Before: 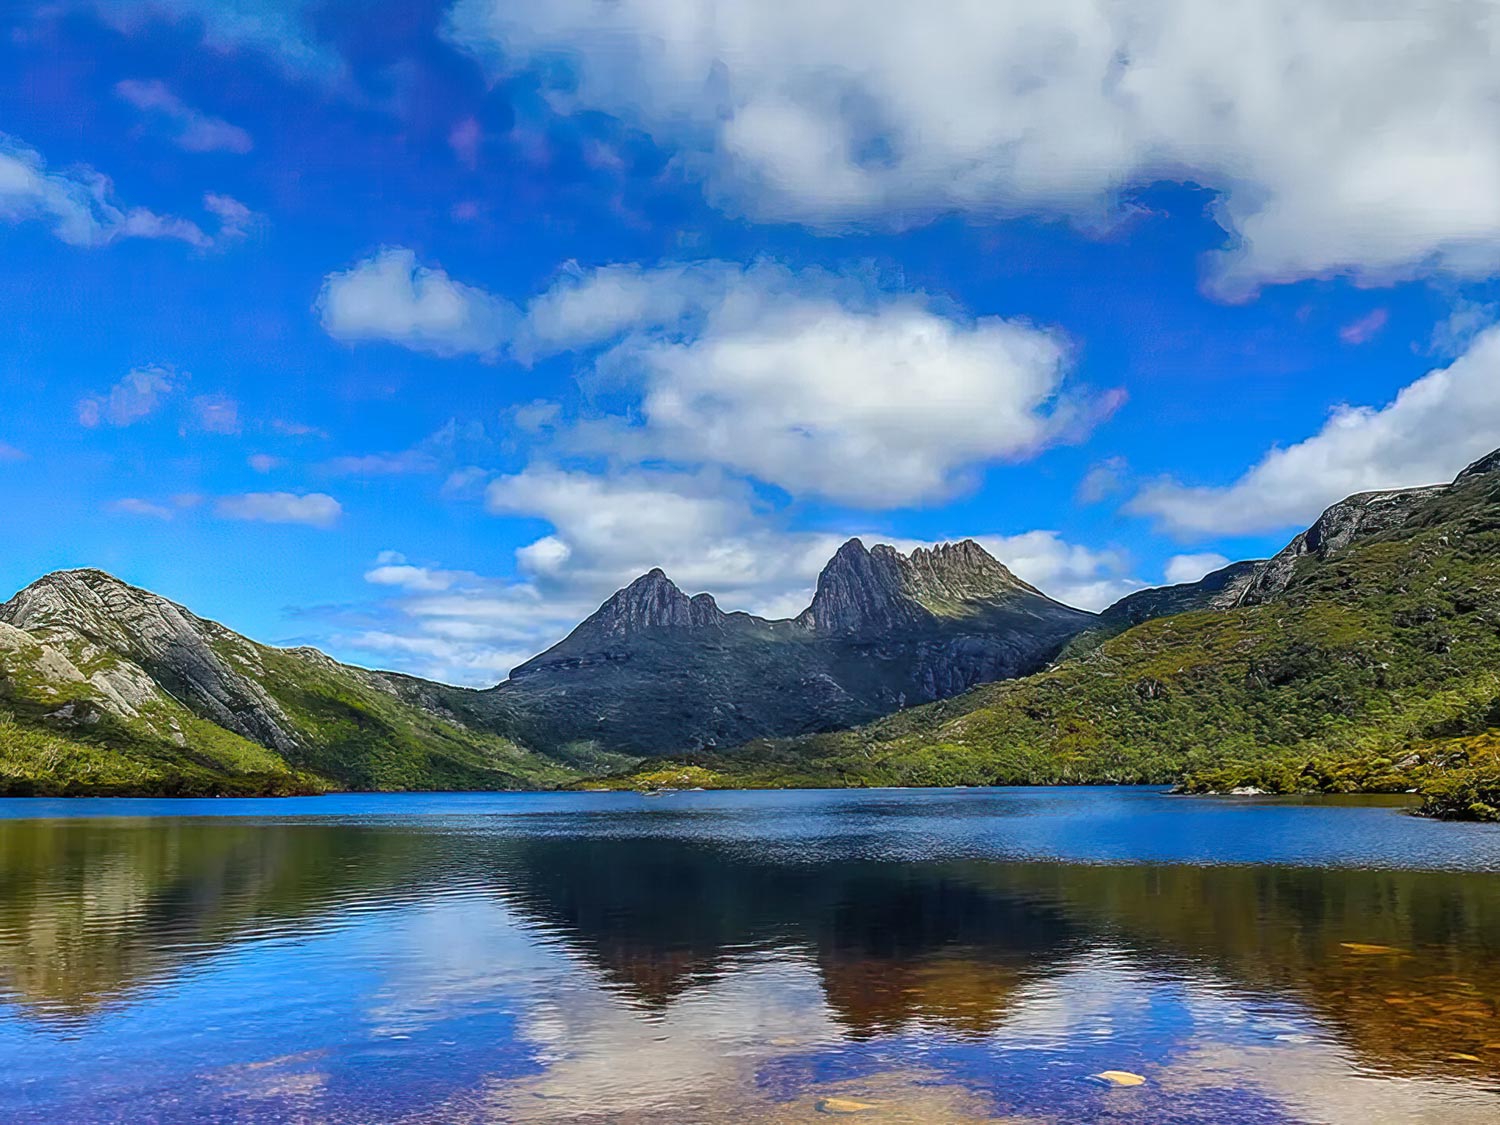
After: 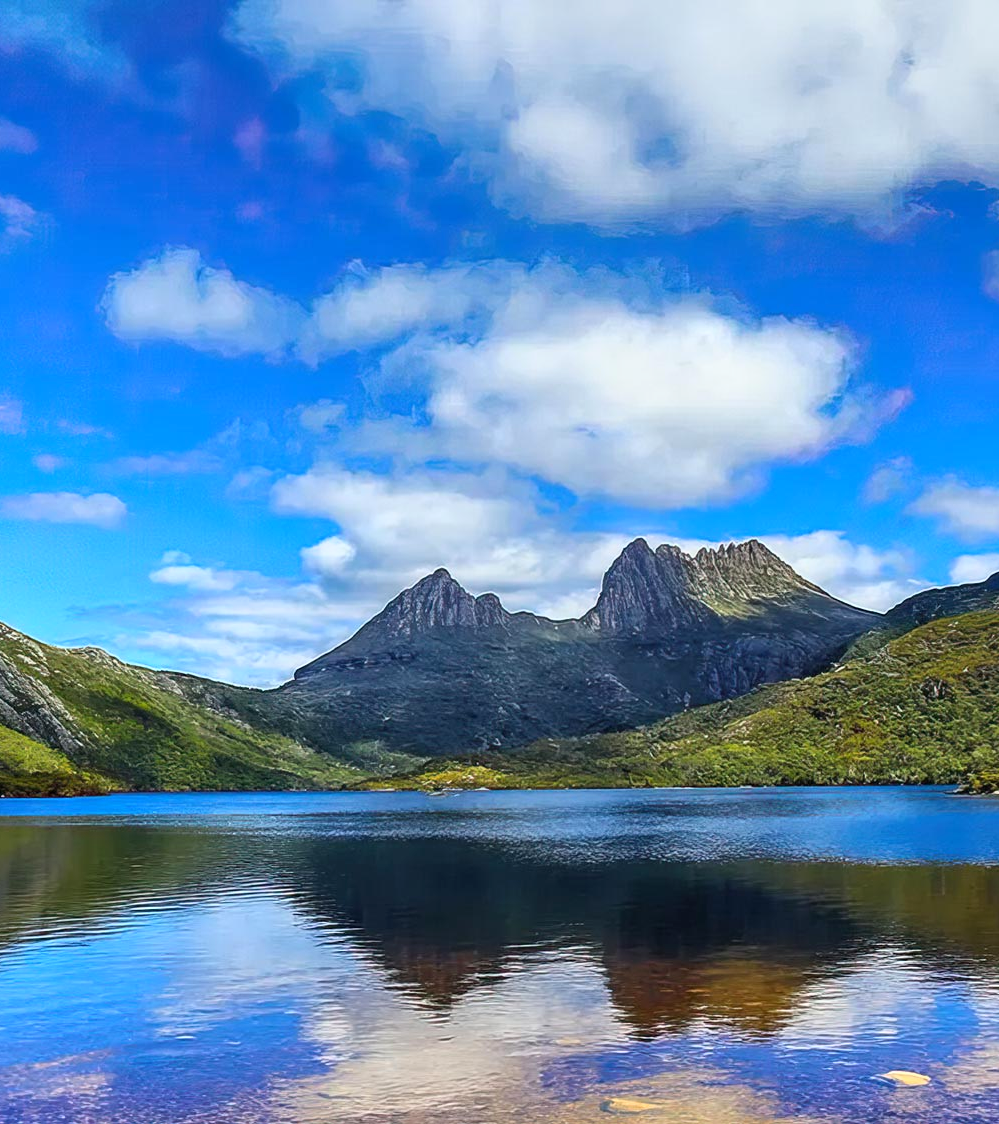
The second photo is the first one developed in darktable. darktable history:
base curve: curves: ch0 [(0, 0) (0.666, 0.806) (1, 1)]
crop and rotate: left 14.385%, right 18.948%
